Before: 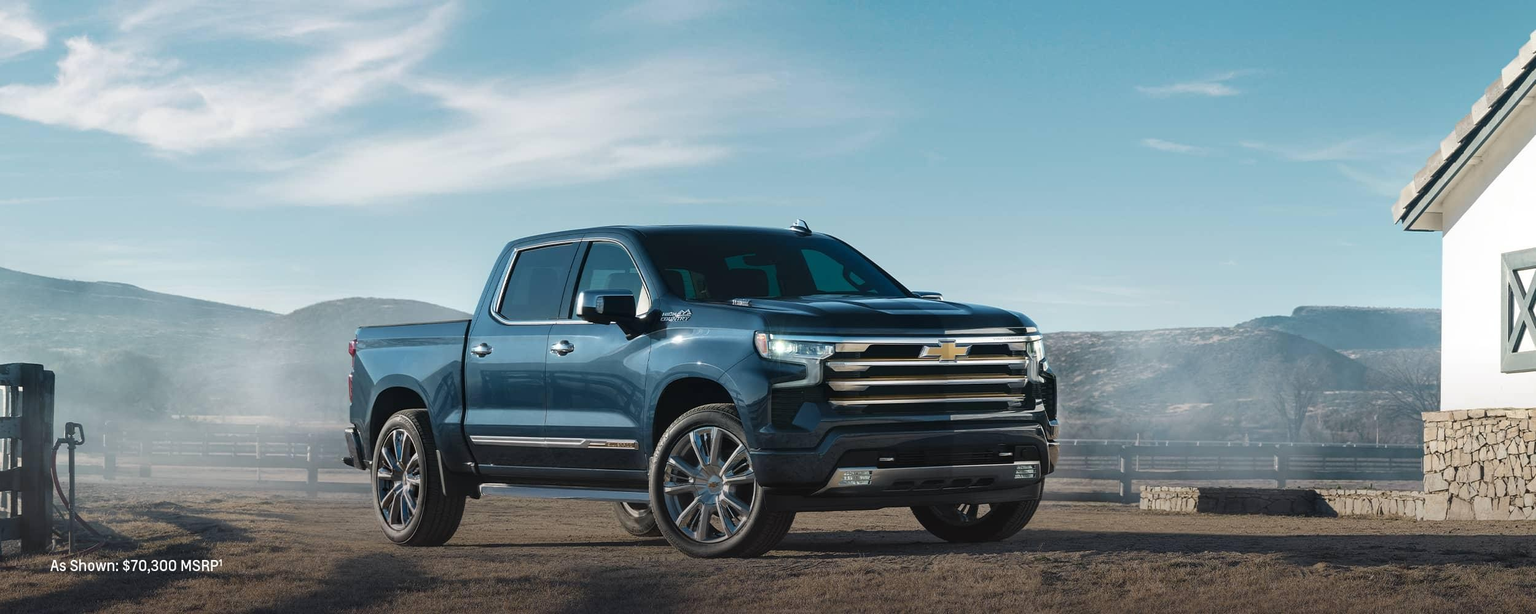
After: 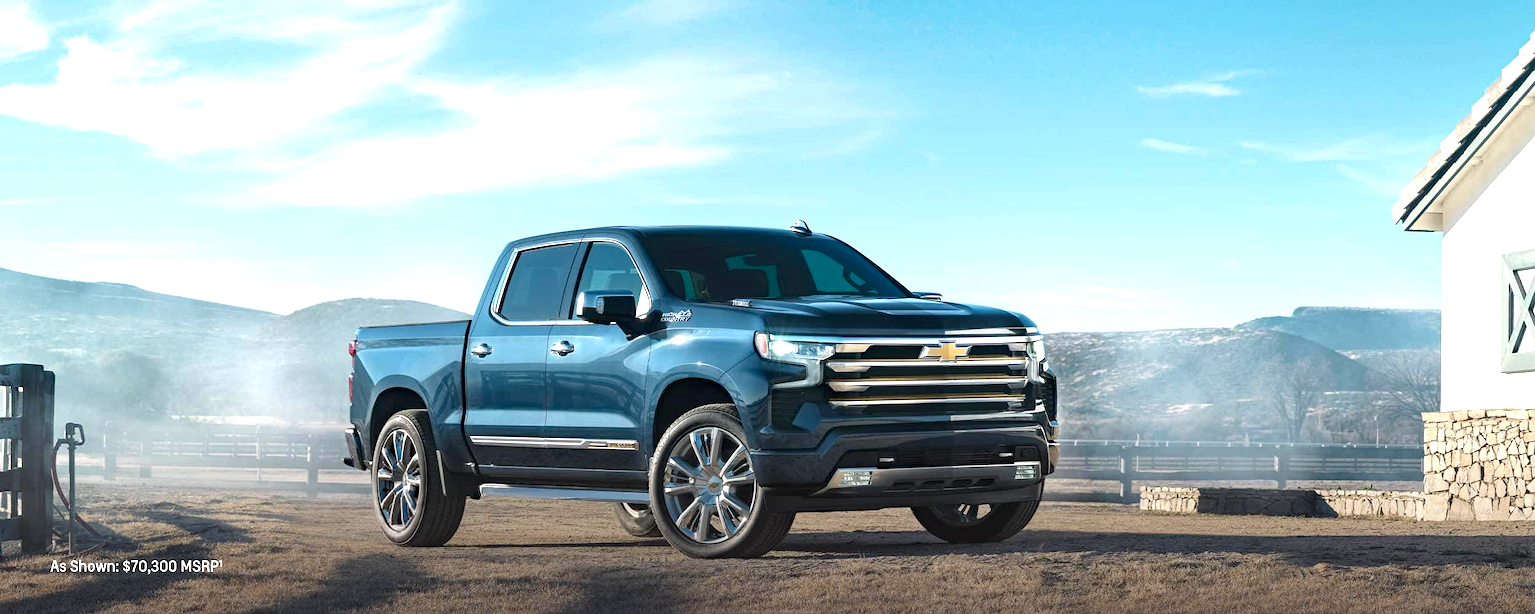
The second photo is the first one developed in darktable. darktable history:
exposure: black level correction 0.001, exposure 1 EV, compensate exposure bias true, compensate highlight preservation false
haze removal: compatibility mode true, adaptive false
